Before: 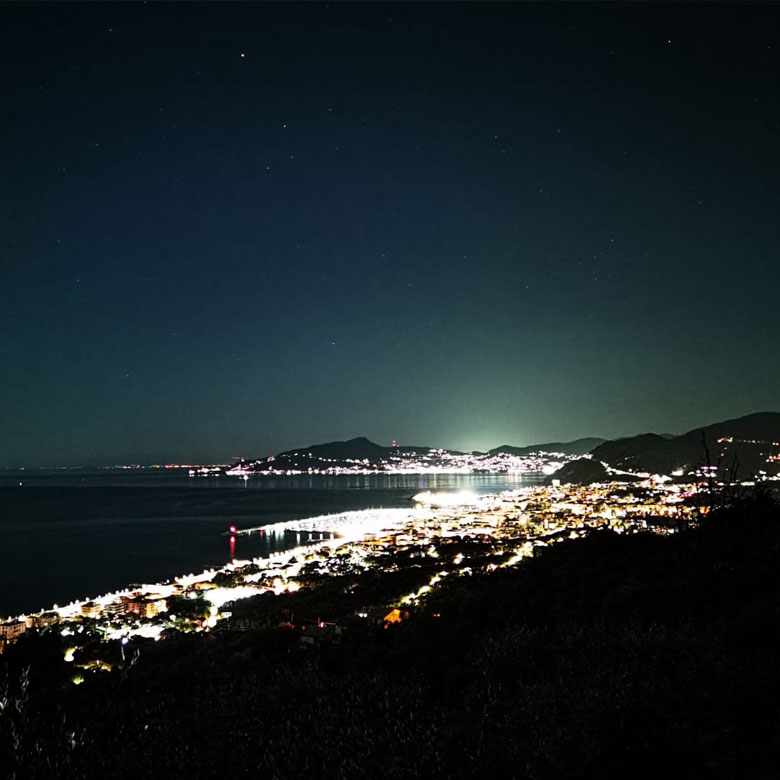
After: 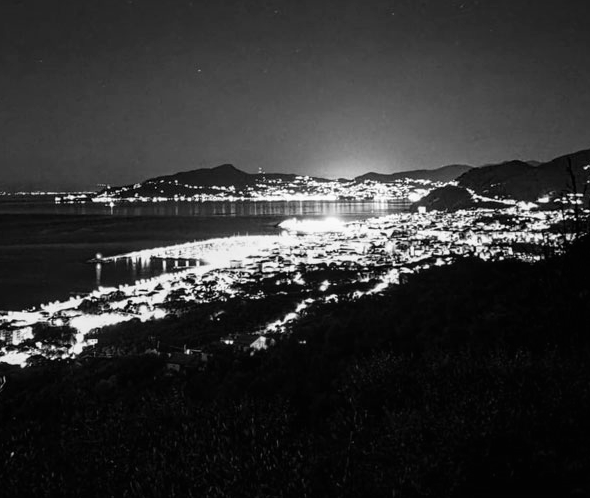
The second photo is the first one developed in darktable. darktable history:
velvia: on, module defaults
crop and rotate: left 17.299%, top 35.115%, right 7.015%, bottom 1.024%
monochrome: a -6.99, b 35.61, size 1.4
color correction: highlights a* -4.98, highlights b* -3.76, shadows a* 3.83, shadows b* 4.08
local contrast: on, module defaults
